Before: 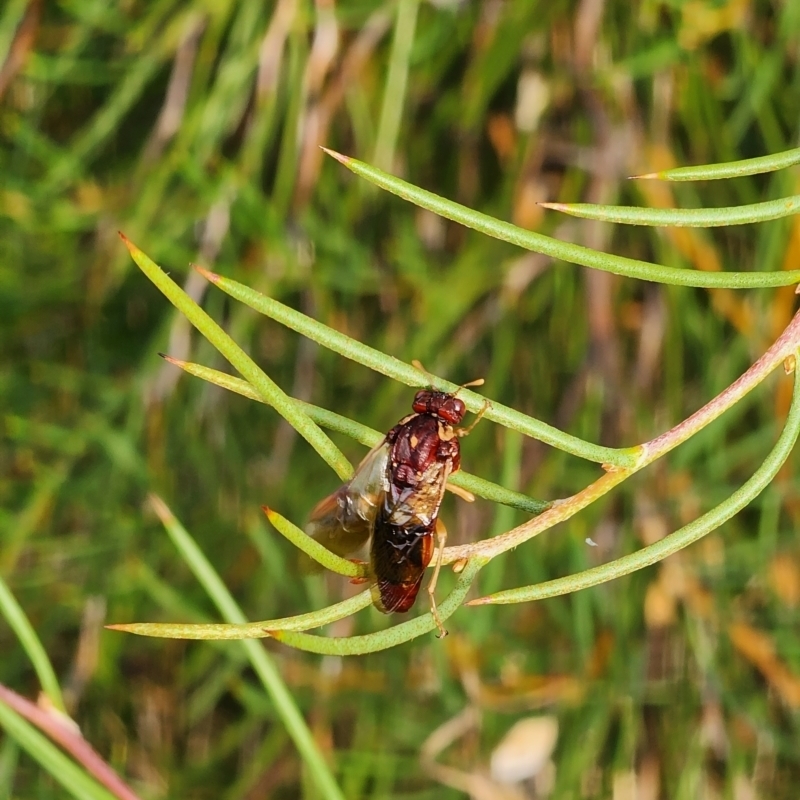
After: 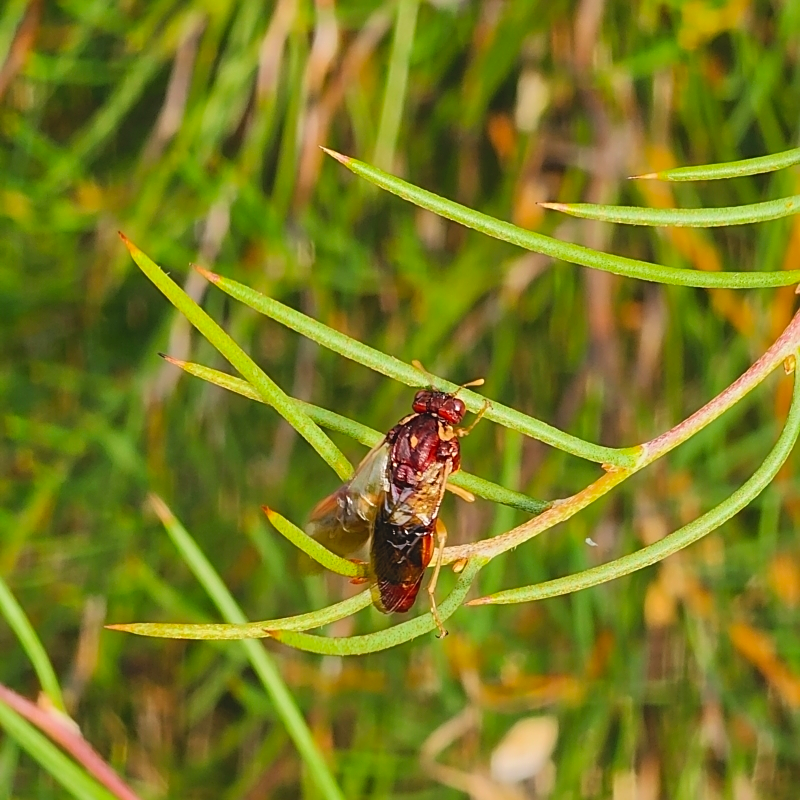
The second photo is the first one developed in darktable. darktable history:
sharpen: amount 0.491
color correction: highlights b* 0.044, saturation 1.15
contrast brightness saturation: contrast -0.095, brightness 0.05, saturation 0.083
